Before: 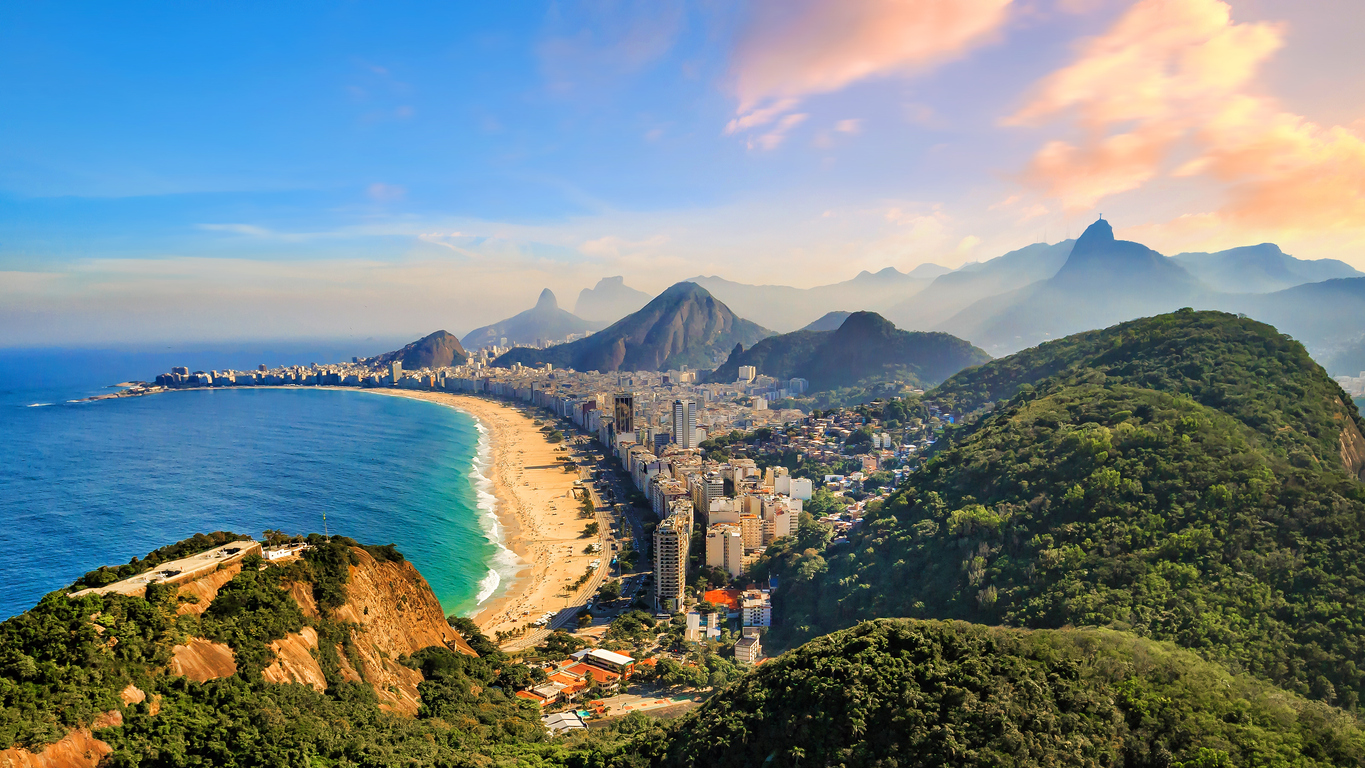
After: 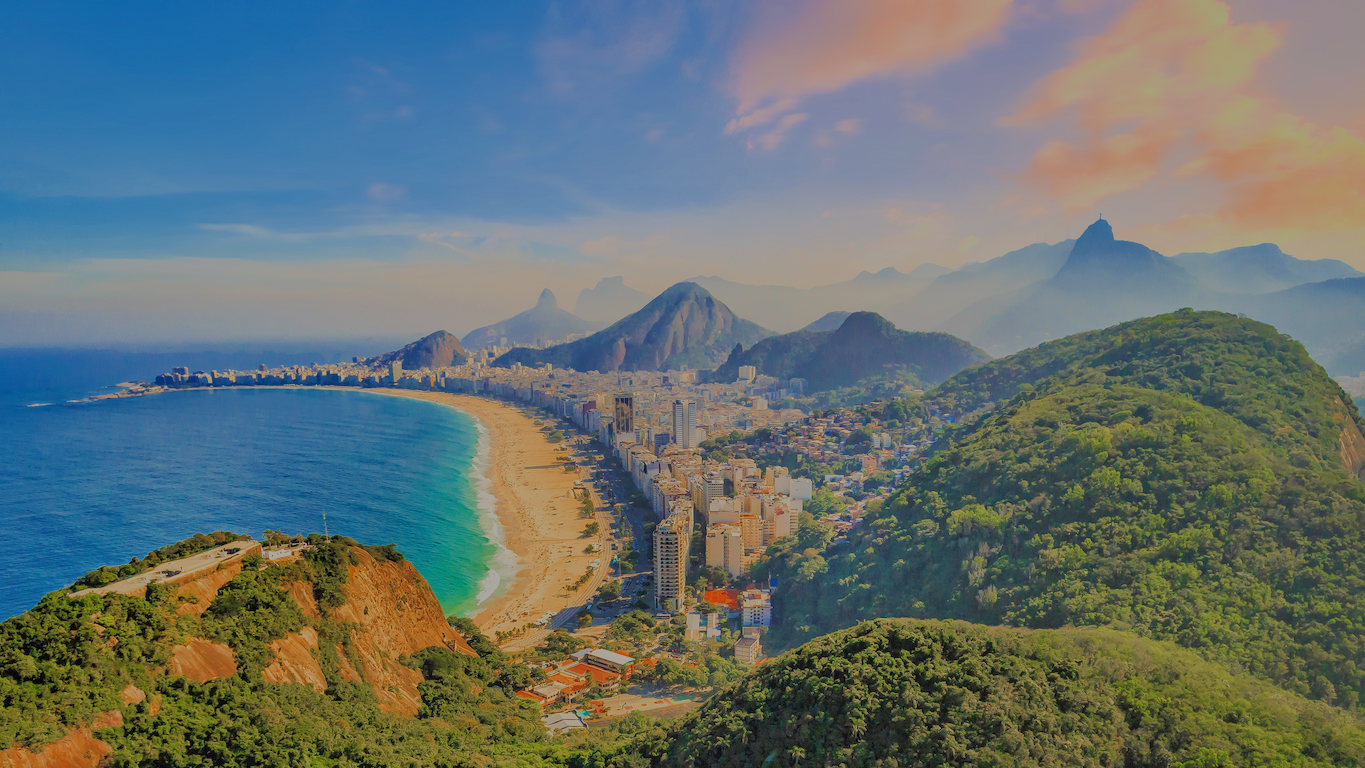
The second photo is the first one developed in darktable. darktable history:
shadows and highlights: on, module defaults
filmic rgb: black relative exposure -14 EV, white relative exposure 8 EV, threshold 3 EV, hardness 3.74, latitude 50%, contrast 0.5, color science v5 (2021), contrast in shadows safe, contrast in highlights safe, enable highlight reconstruction true
local contrast: detail 110%
